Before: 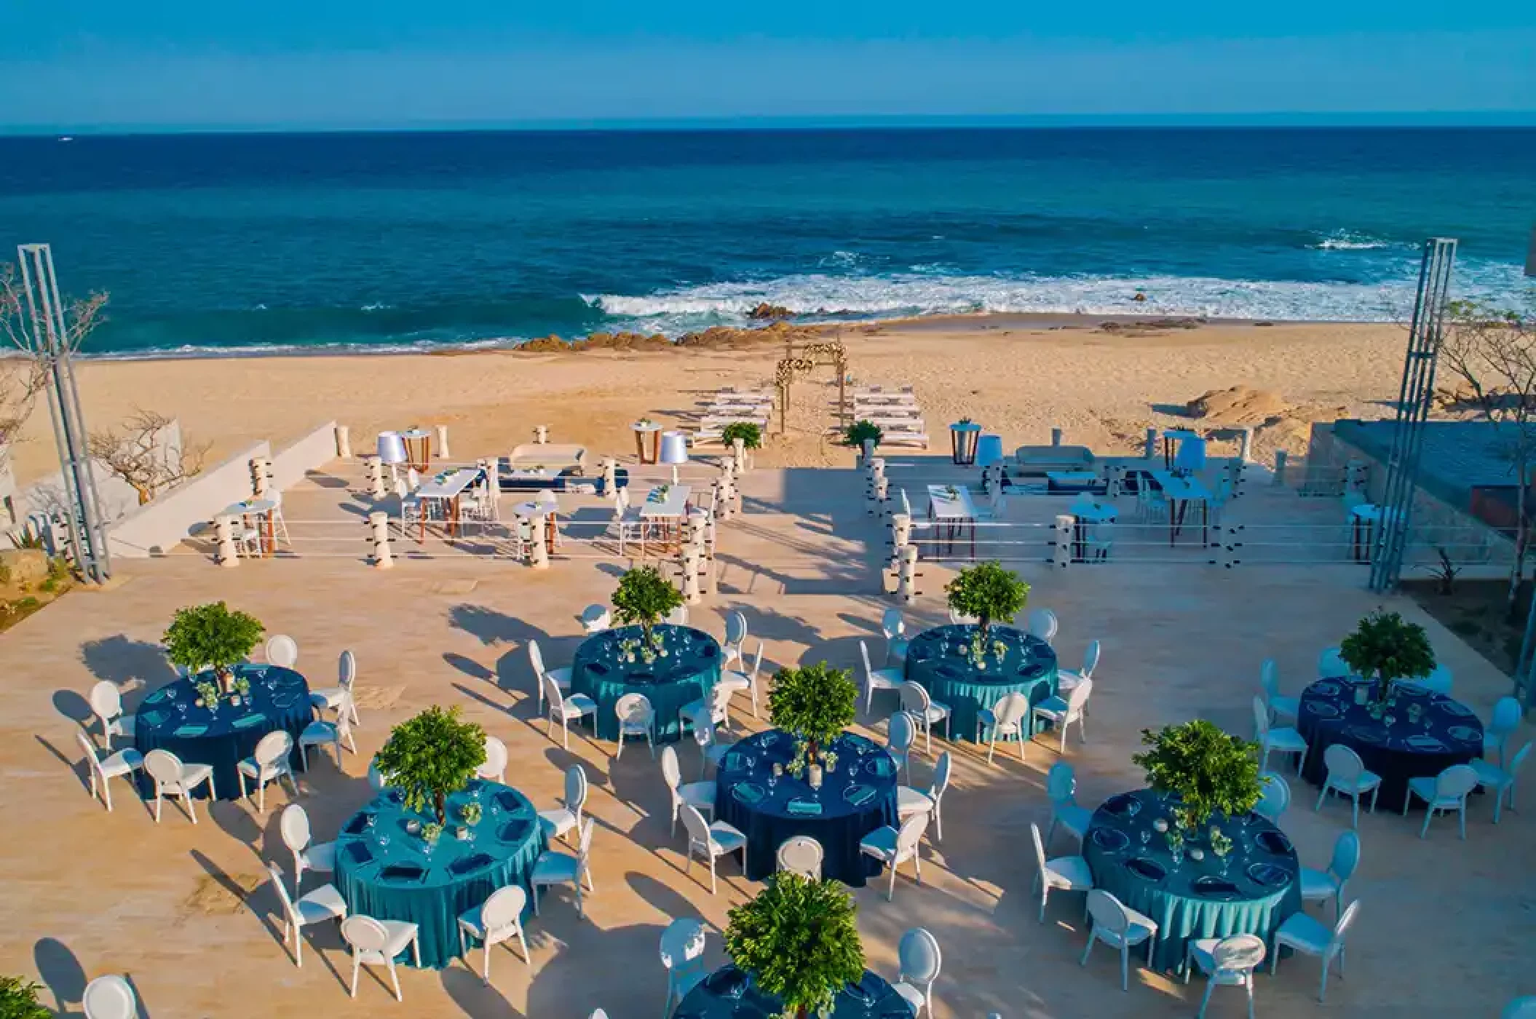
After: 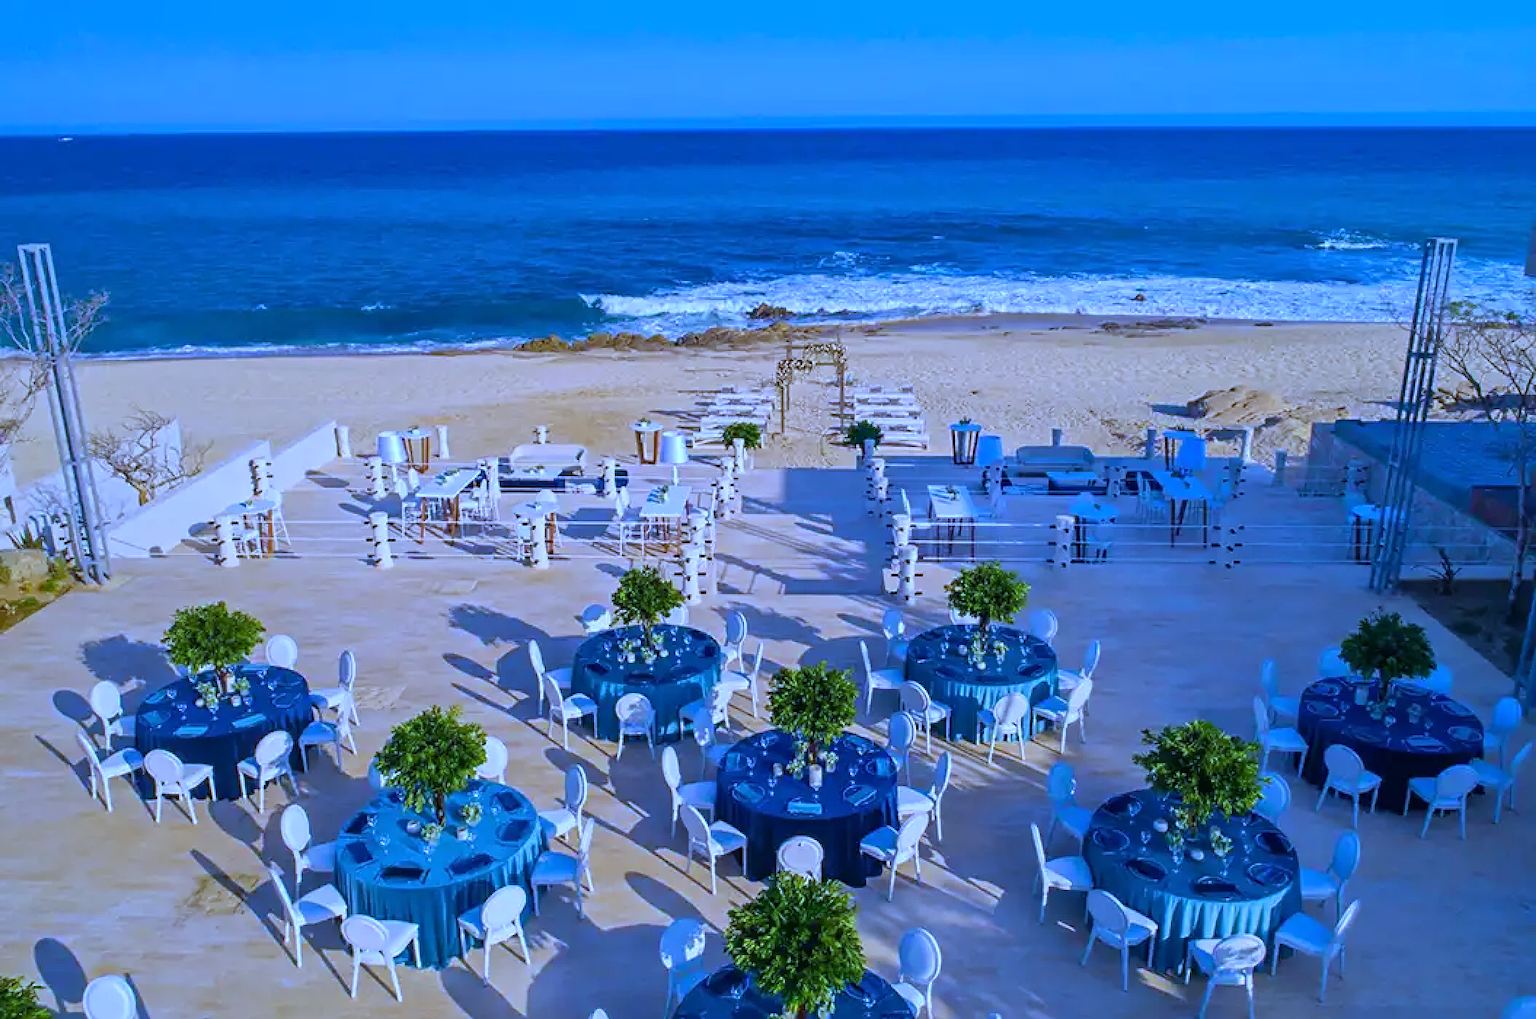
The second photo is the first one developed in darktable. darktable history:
sharpen: amount 0.2
white balance: red 0.766, blue 1.537
